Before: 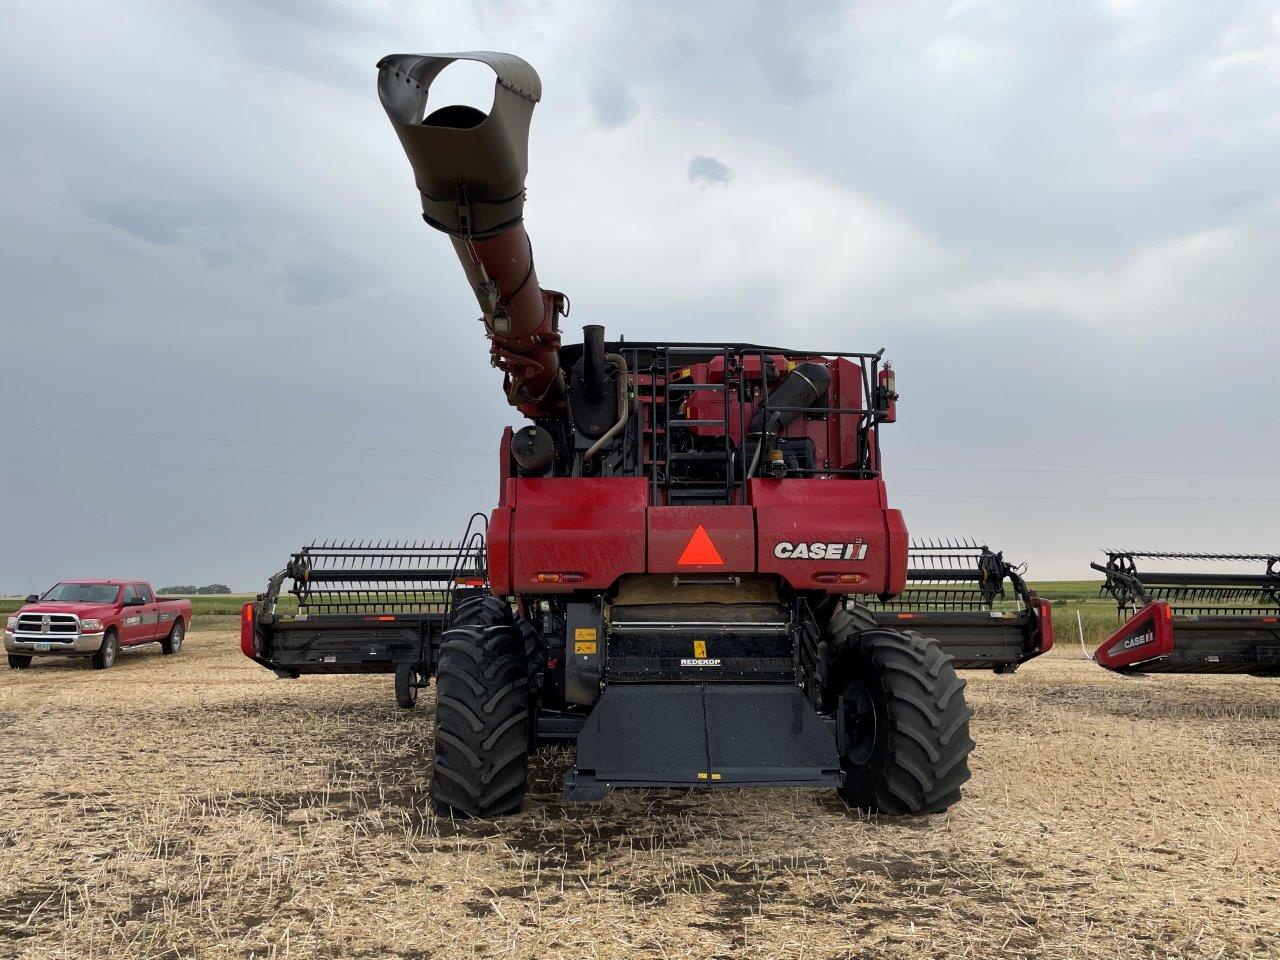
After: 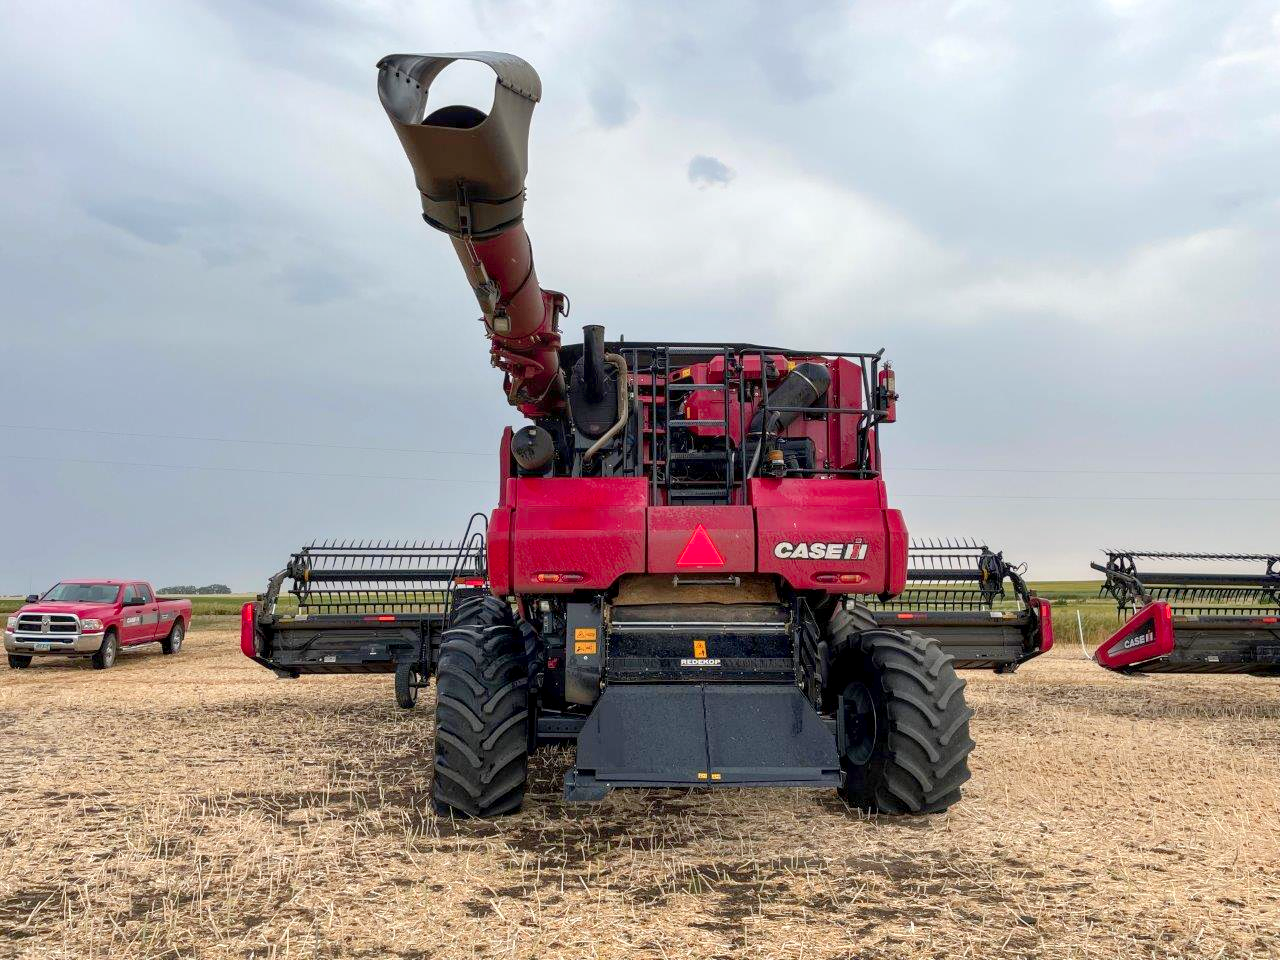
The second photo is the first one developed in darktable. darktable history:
levels: levels [0, 0.445, 1]
local contrast: detail 130%
color zones: curves: ch1 [(0.309, 0.524) (0.41, 0.329) (0.508, 0.509)]; ch2 [(0.25, 0.457) (0.75, 0.5)]
